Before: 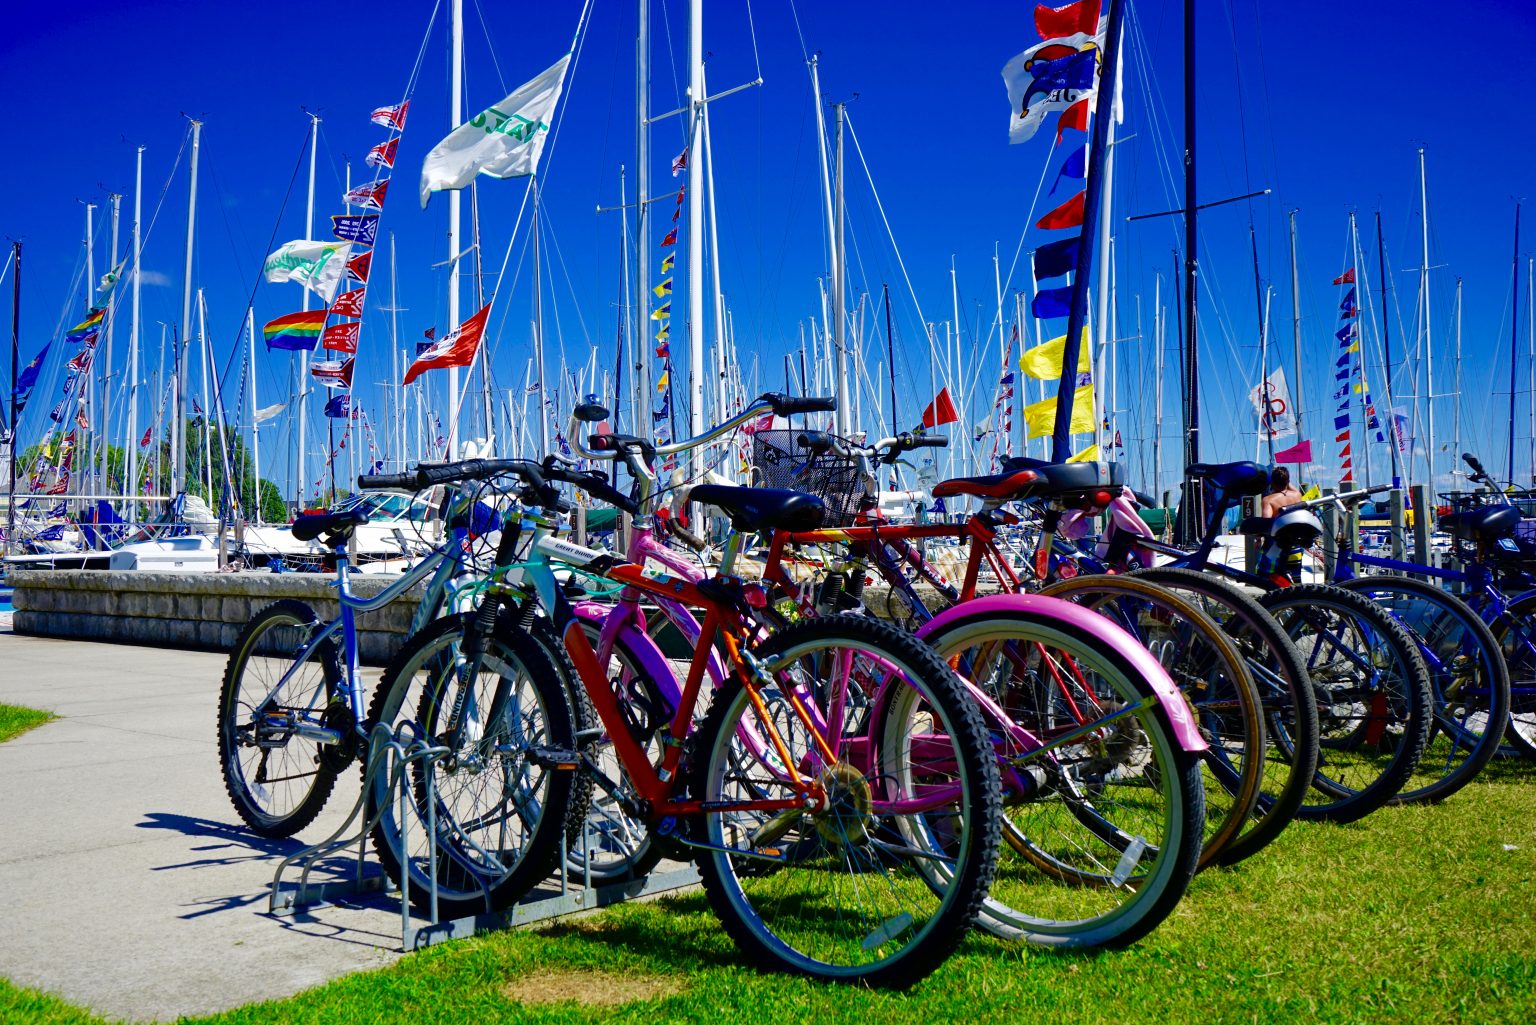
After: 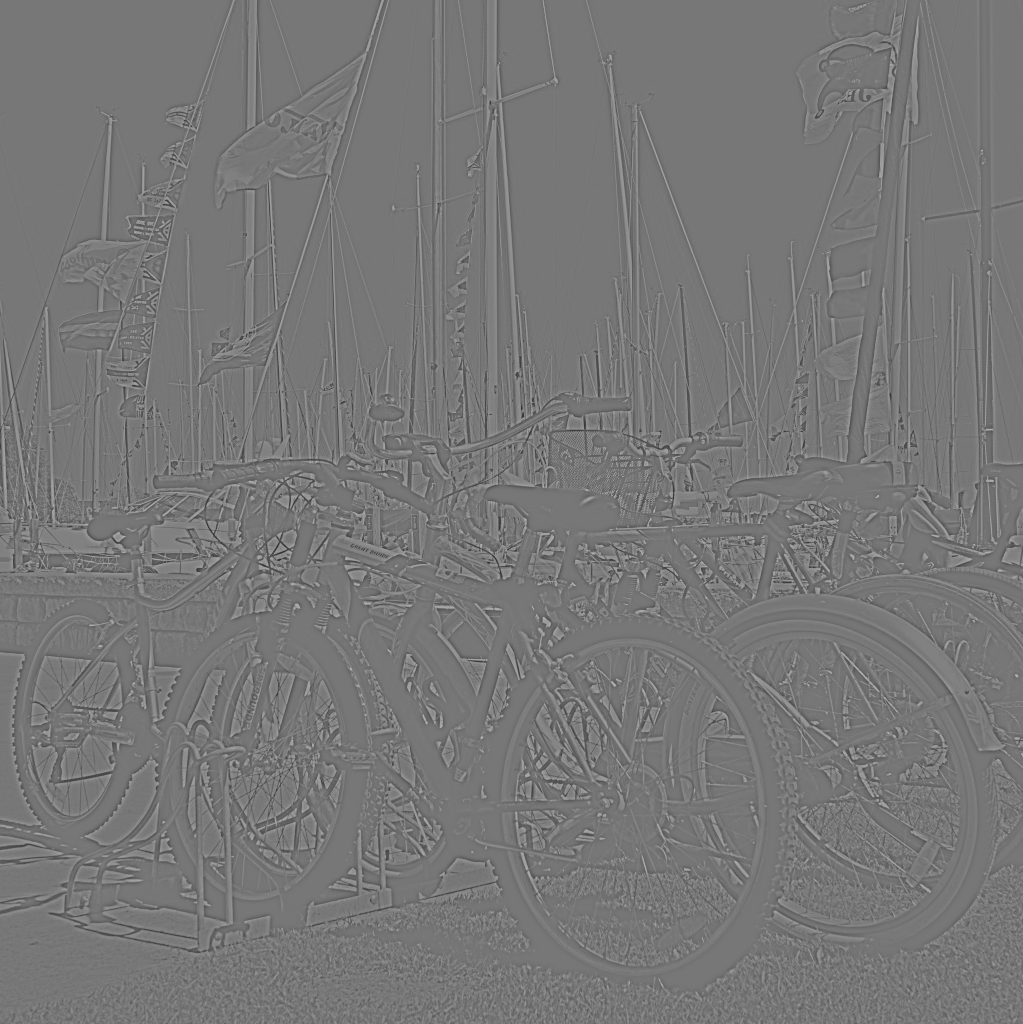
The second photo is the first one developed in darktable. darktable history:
color balance rgb: shadows fall-off 101%, linear chroma grading › mid-tones 7.63%, perceptual saturation grading › mid-tones 11.68%, mask middle-gray fulcrum 22.45%, global vibrance 10.11%, saturation formula JzAzBz (2021)
highpass: sharpness 9.84%, contrast boost 9.94%
filmic rgb: black relative exposure -7.15 EV, white relative exposure 5.36 EV, hardness 3.02, color science v6 (2022)
color zones: curves: ch0 [(0.018, 0.548) (0.197, 0.654) (0.425, 0.447) (0.605, 0.658) (0.732, 0.579)]; ch1 [(0.105, 0.531) (0.224, 0.531) (0.386, 0.39) (0.618, 0.456) (0.732, 0.456) (0.956, 0.421)]; ch2 [(0.039, 0.583) (0.215, 0.465) (0.399, 0.544) (0.465, 0.548) (0.614, 0.447) (0.724, 0.43) (0.882, 0.623) (0.956, 0.632)]
crop and rotate: left 13.409%, right 19.924%
tone equalizer: -8 EV -0.417 EV, -7 EV -0.389 EV, -6 EV -0.333 EV, -5 EV -0.222 EV, -3 EV 0.222 EV, -2 EV 0.333 EV, -1 EV 0.389 EV, +0 EV 0.417 EV, edges refinement/feathering 500, mask exposure compensation -1.57 EV, preserve details no
shadows and highlights: soften with gaussian
